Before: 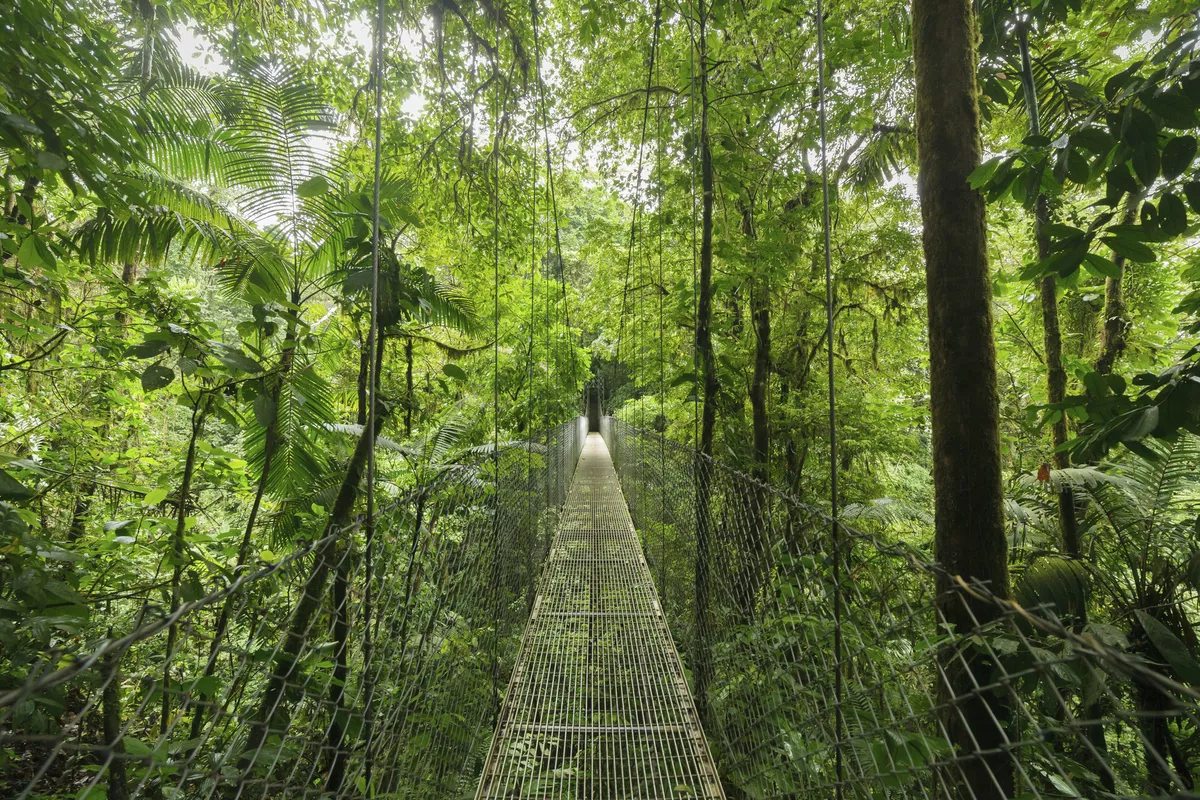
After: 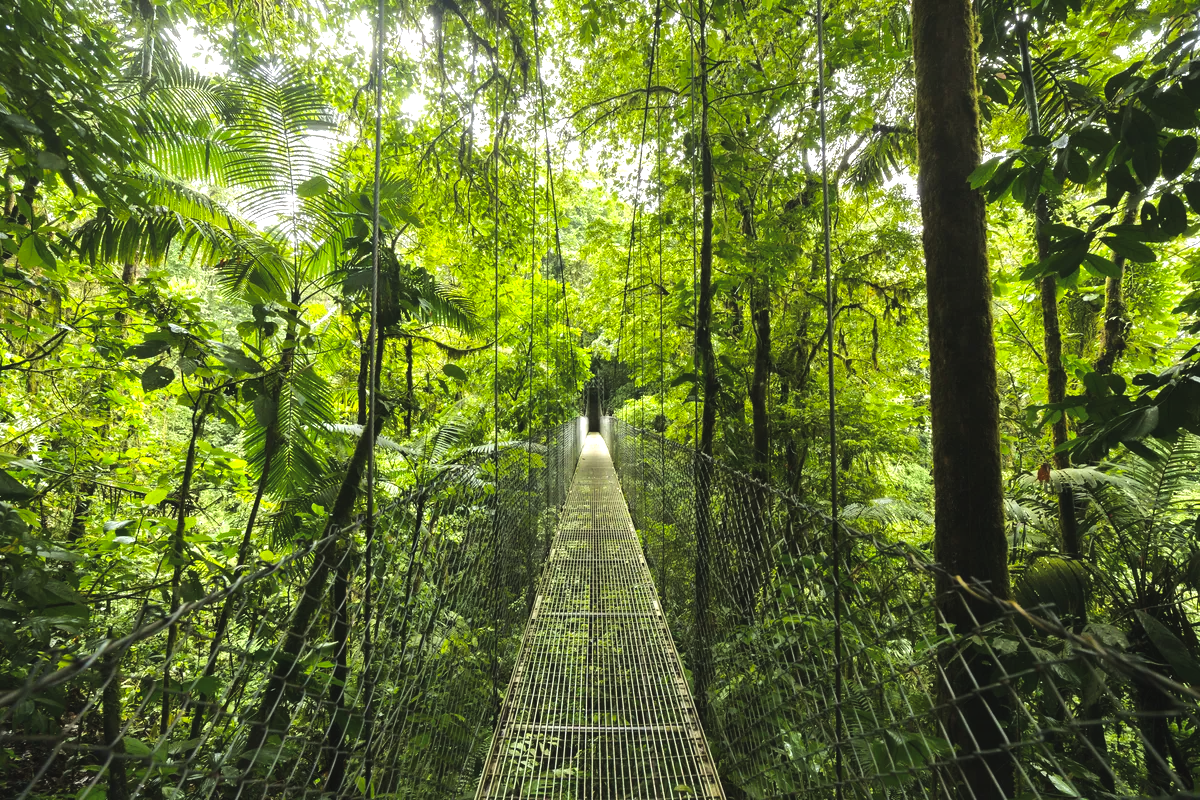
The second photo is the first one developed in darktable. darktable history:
tone equalizer: on, module defaults
color balance rgb: global offset › luminance 0.71%, perceptual saturation grading › global saturation -11.5%, perceptual brilliance grading › highlights 17.77%, perceptual brilliance grading › mid-tones 31.71%, perceptual brilliance grading › shadows -31.01%, global vibrance 50%
